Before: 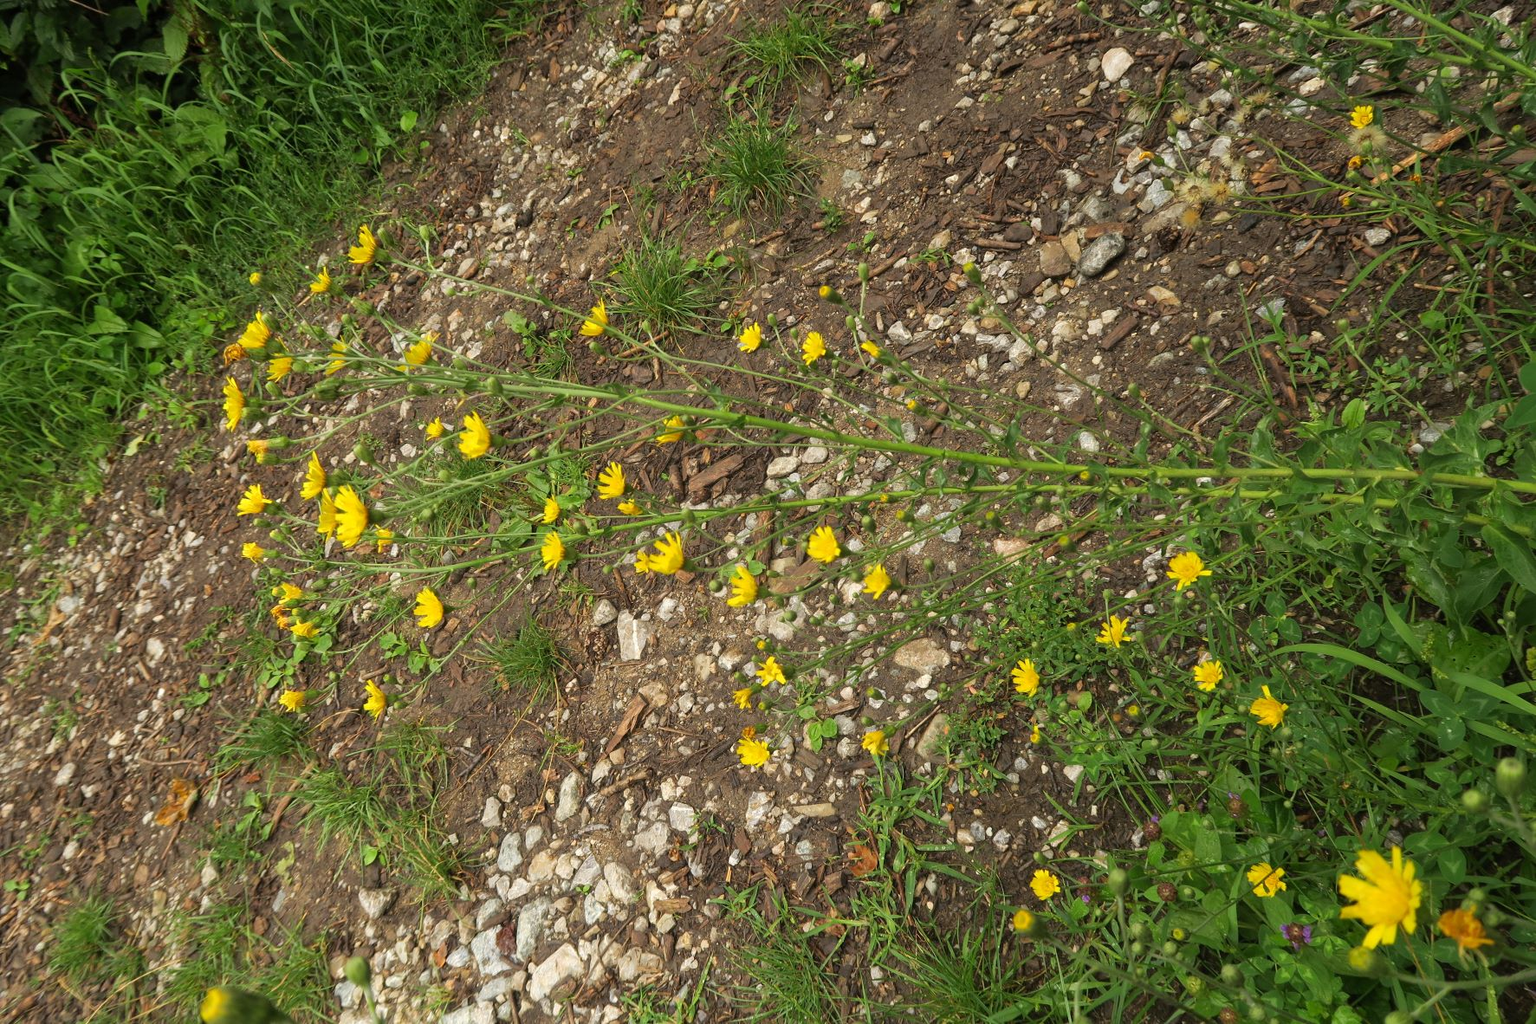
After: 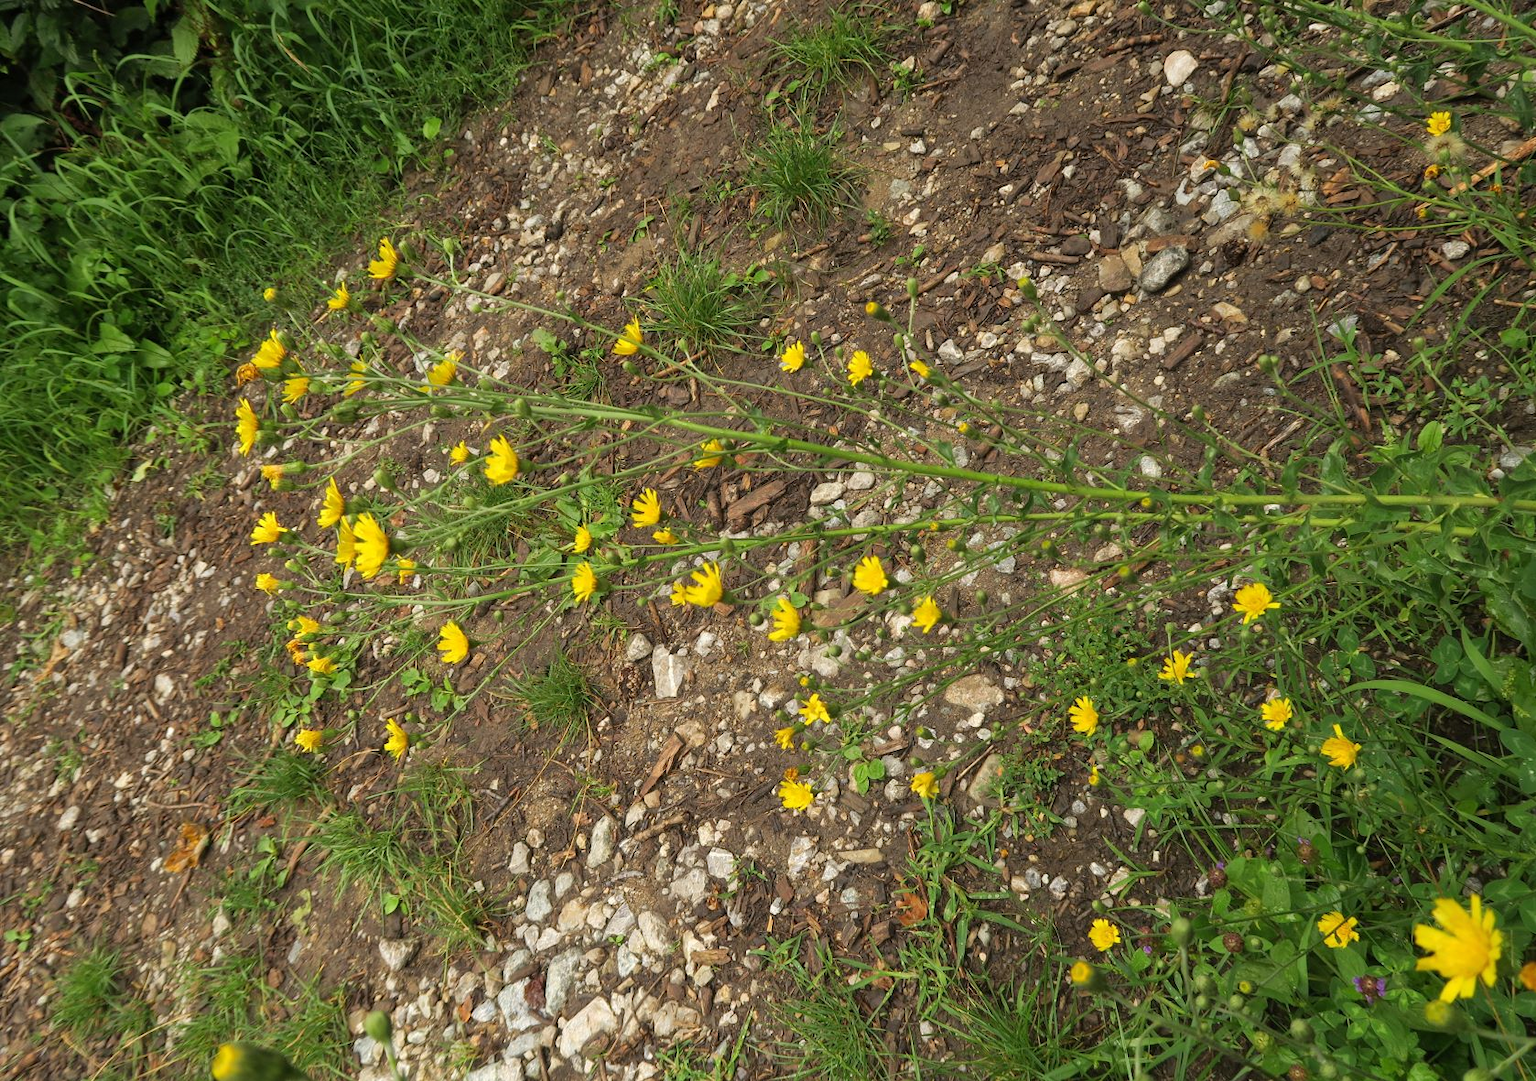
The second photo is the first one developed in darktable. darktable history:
crop and rotate: left 0%, right 5.354%
shadows and highlights: radius 105.92, shadows 23.58, highlights -59.23, low approximation 0.01, soften with gaussian
